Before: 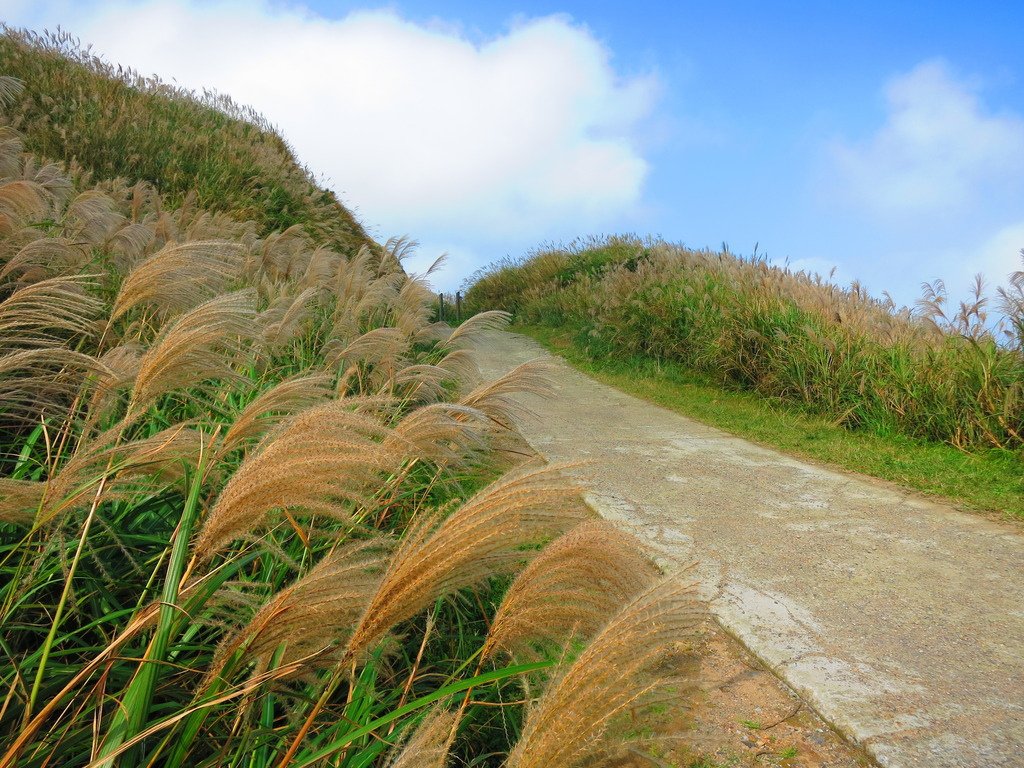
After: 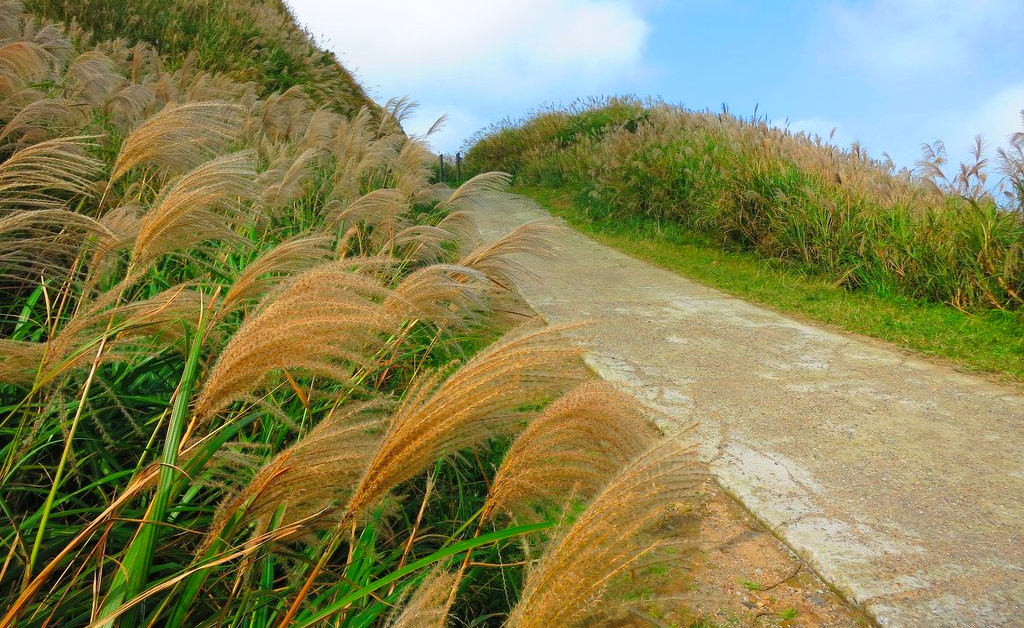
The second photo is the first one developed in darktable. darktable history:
crop and rotate: top 18.125%
exposure: exposure 0.077 EV, compensate highlight preservation false
contrast brightness saturation: contrast 0.041, saturation 0.161
